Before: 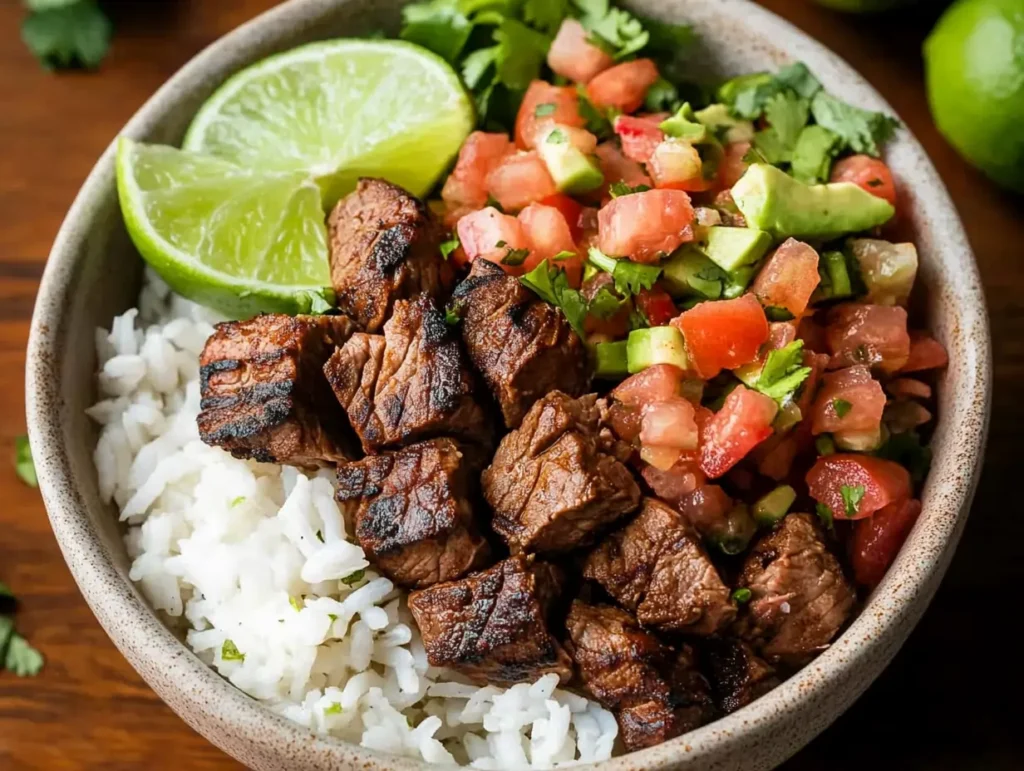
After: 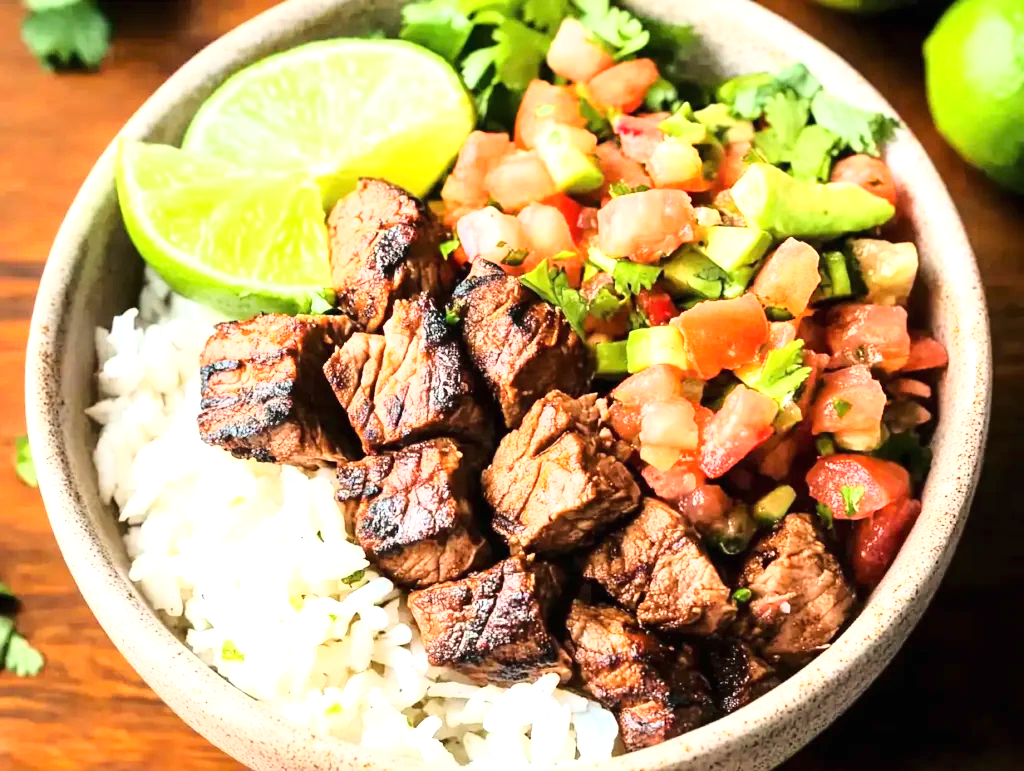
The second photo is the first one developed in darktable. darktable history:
exposure: black level correction 0, exposure 1.2 EV, compensate highlight preservation false
base curve: curves: ch0 [(0, 0) (0.036, 0.037) (0.121, 0.228) (0.46, 0.76) (0.859, 0.983) (1, 1)]
